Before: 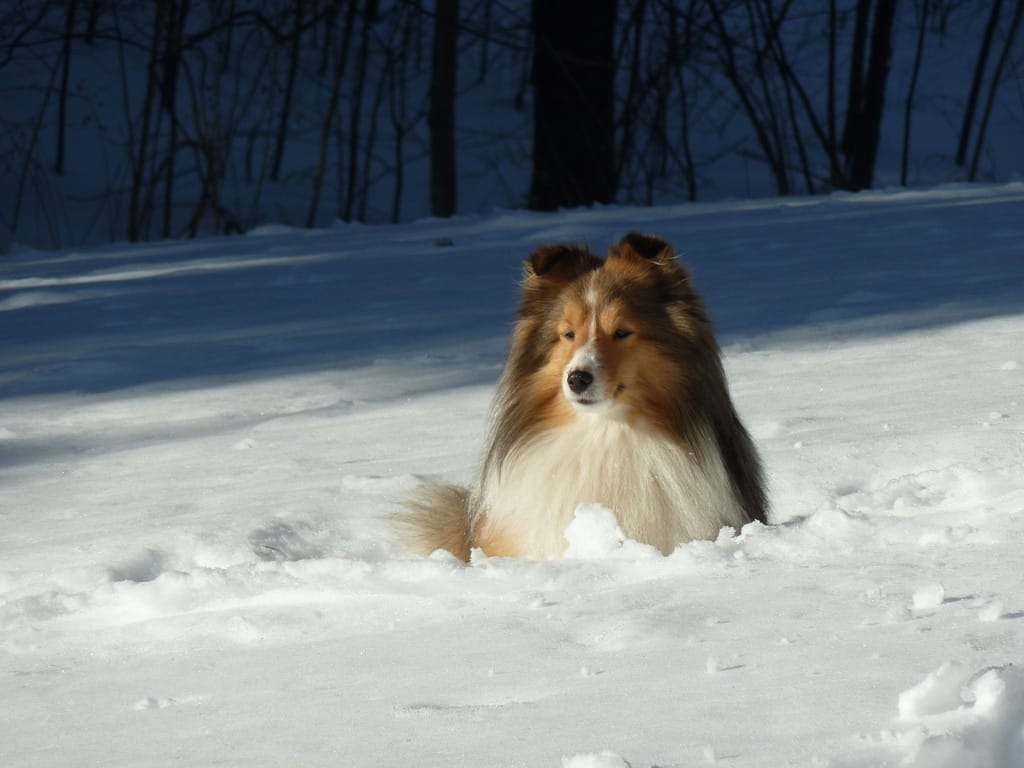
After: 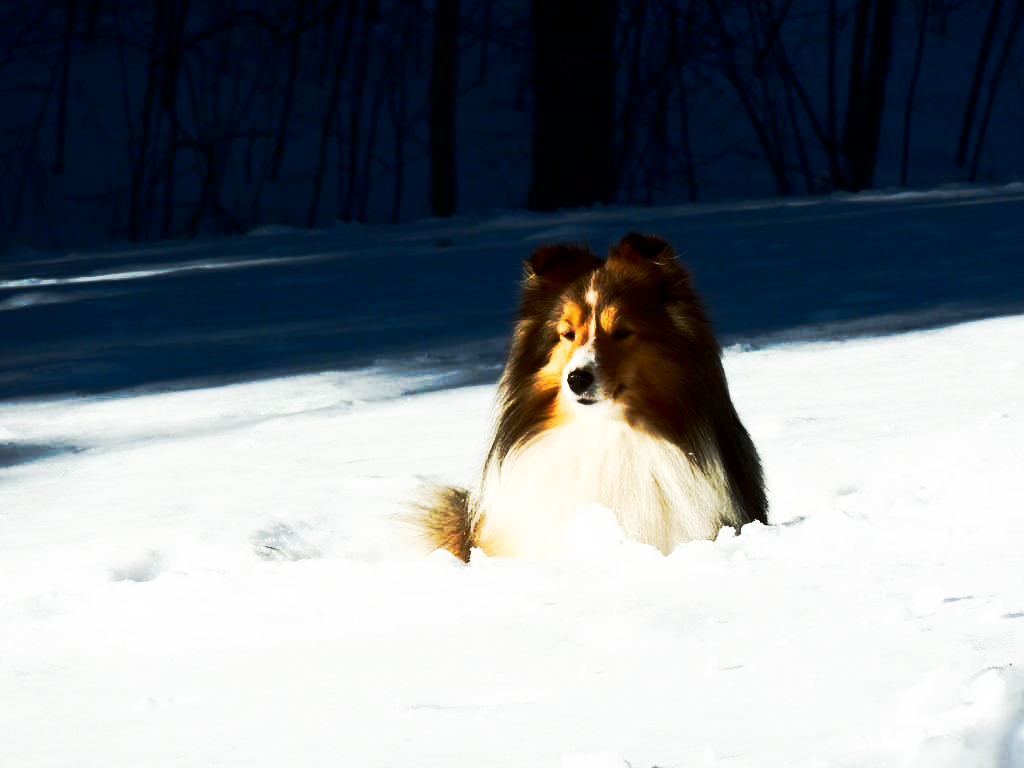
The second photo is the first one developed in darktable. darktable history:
tone curve: curves: ch0 [(0, 0) (0.003, 0.003) (0.011, 0.008) (0.025, 0.018) (0.044, 0.04) (0.069, 0.062) (0.1, 0.09) (0.136, 0.121) (0.177, 0.158) (0.224, 0.197) (0.277, 0.255) (0.335, 0.314) (0.399, 0.391) (0.468, 0.496) (0.543, 0.683) (0.623, 0.801) (0.709, 0.883) (0.801, 0.94) (0.898, 0.984) (1, 1)], preserve colors none
contrast brightness saturation: contrast 0.32, brightness -0.08, saturation 0.17
